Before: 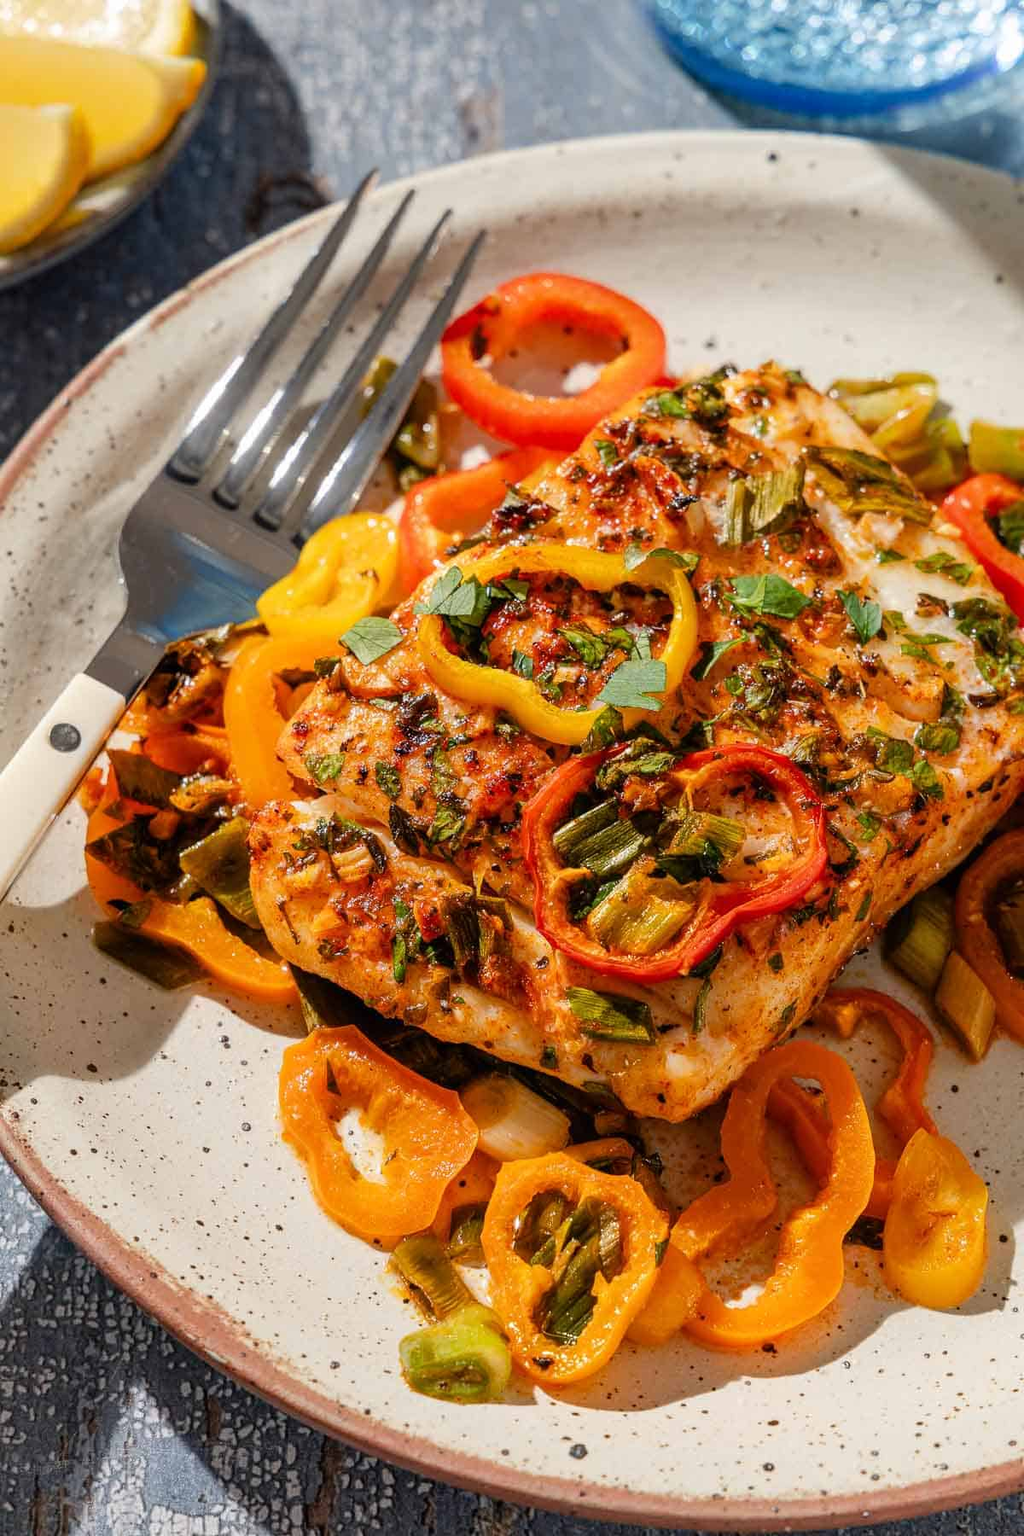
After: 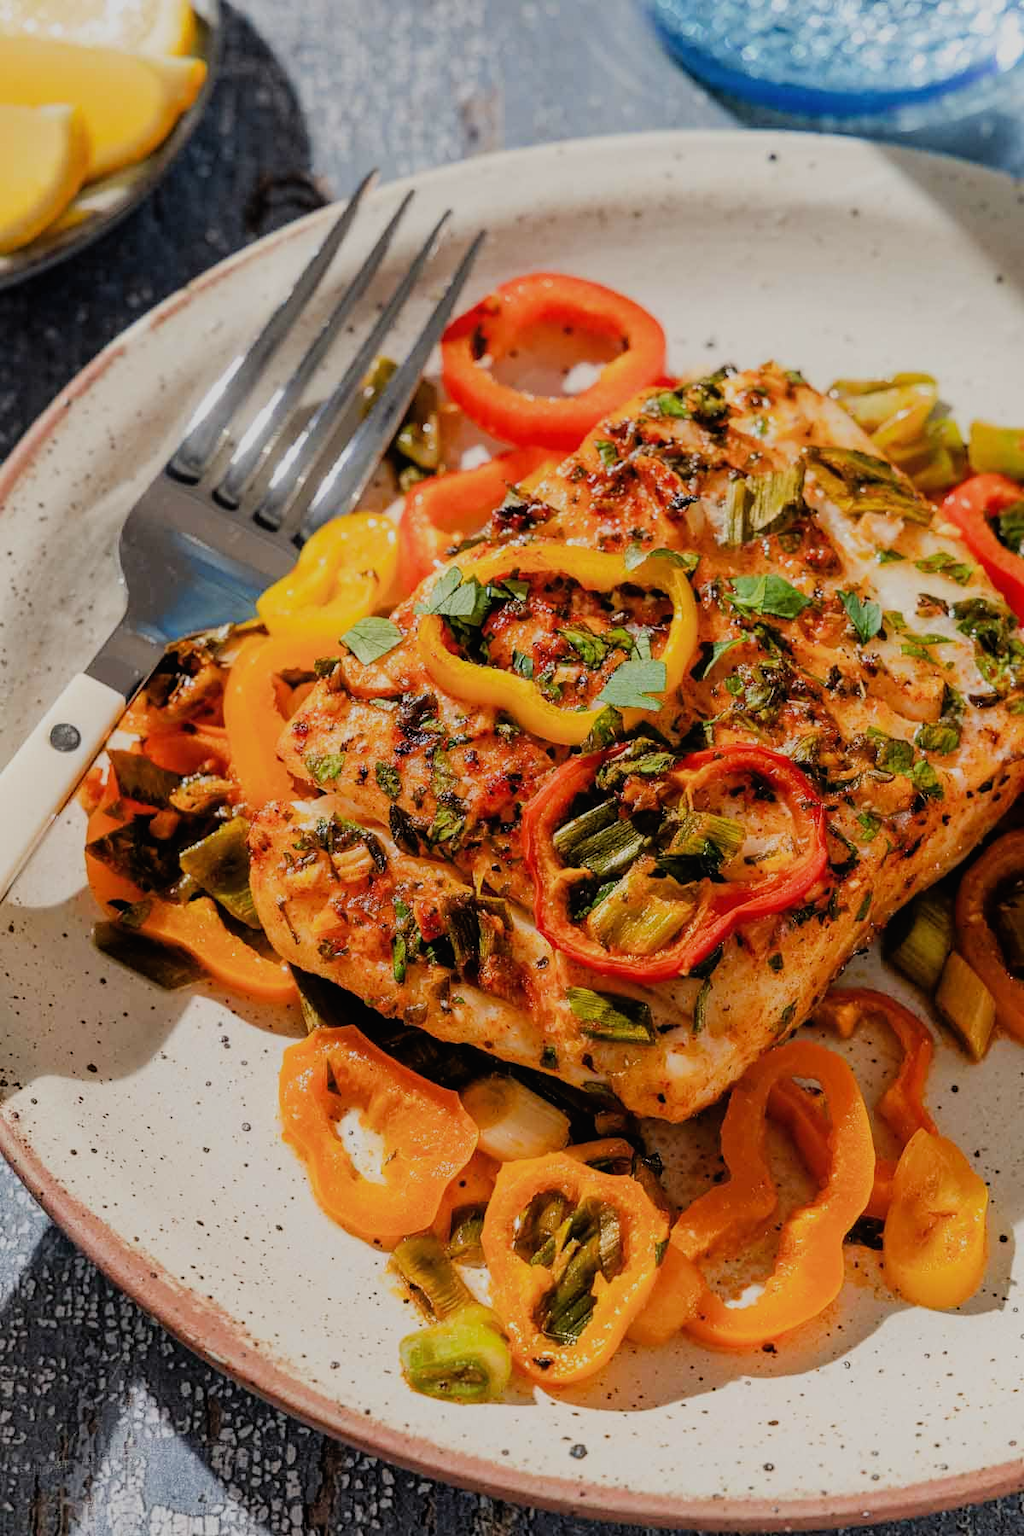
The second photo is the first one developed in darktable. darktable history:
local contrast: mode bilateral grid, contrast 100, coarseness 99, detail 91%, midtone range 0.2
filmic rgb: black relative exposure -7.65 EV, white relative exposure 4.56 EV, threshold 3.05 EV, hardness 3.61, contrast 1.054, enable highlight reconstruction true
